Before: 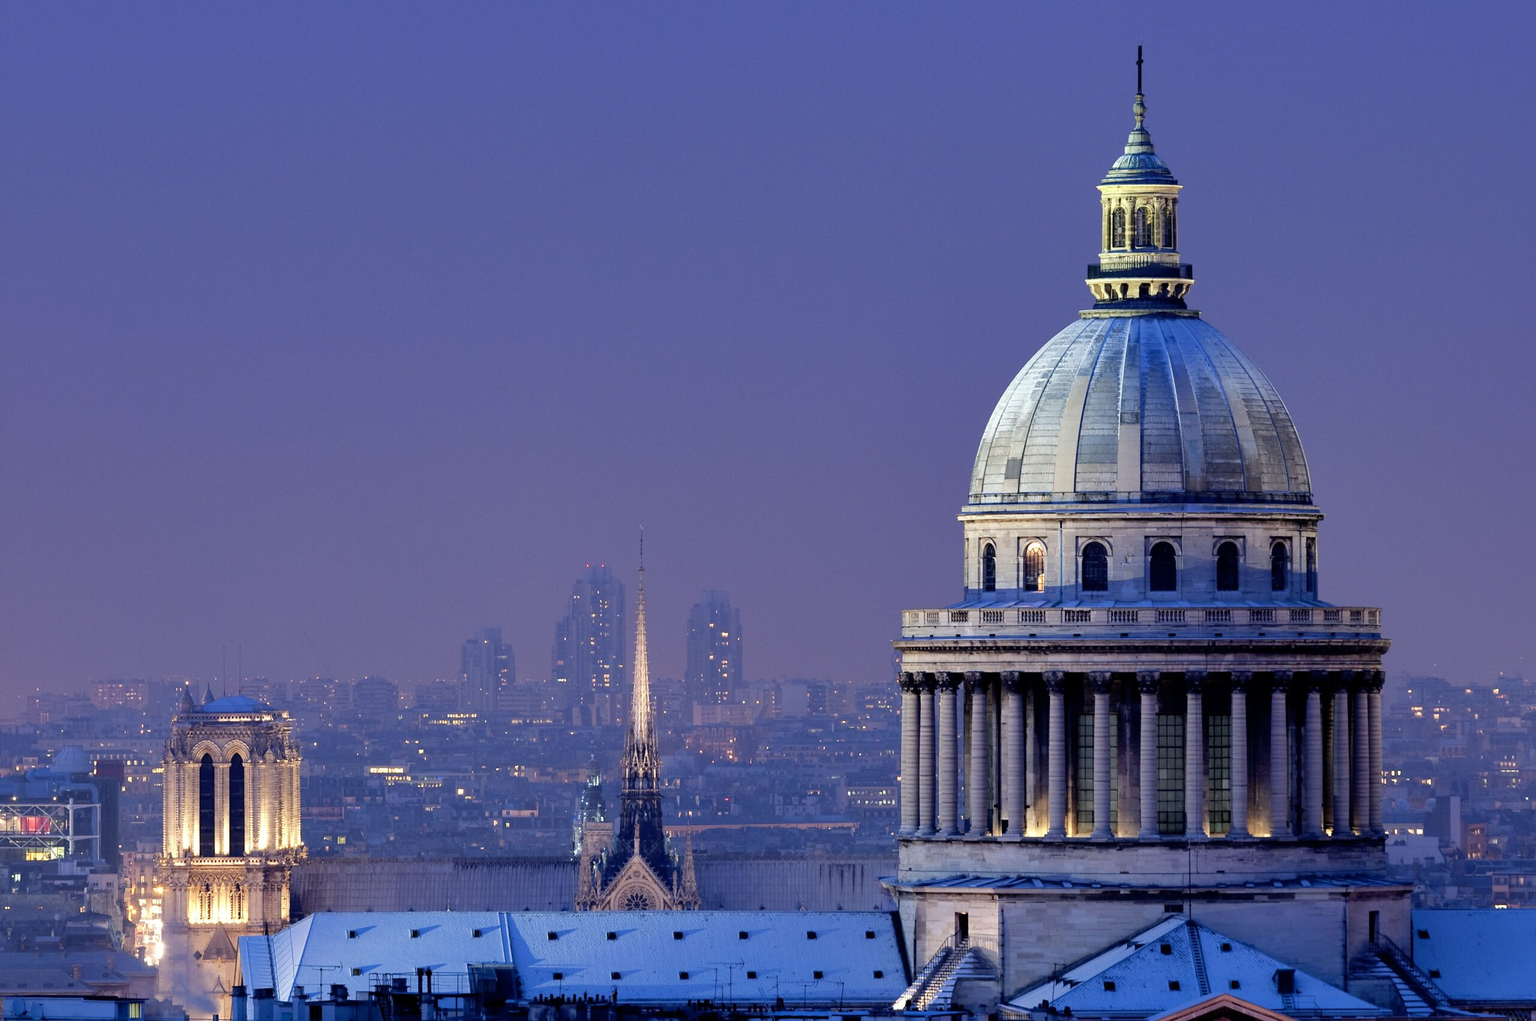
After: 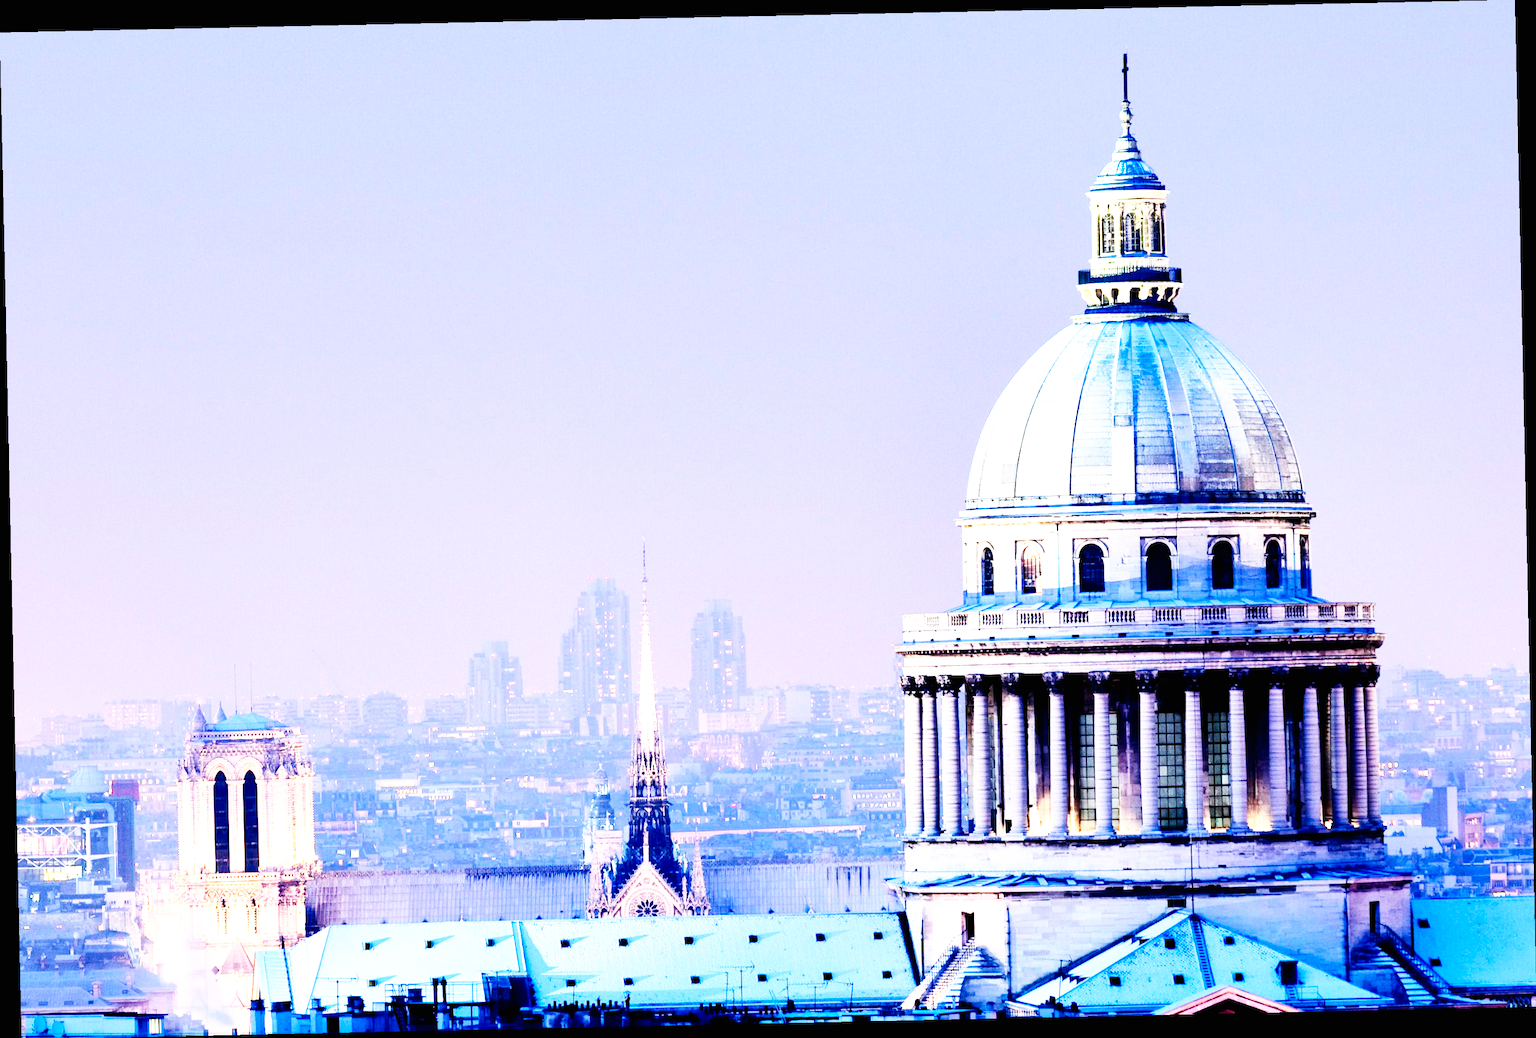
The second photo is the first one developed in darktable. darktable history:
exposure: black level correction 0, exposure 1.198 EV, compensate exposure bias true, compensate highlight preservation false
rotate and perspective: rotation -1.24°, automatic cropping off
base curve: curves: ch0 [(0, 0) (0.007, 0.004) (0.027, 0.03) (0.046, 0.07) (0.207, 0.54) (0.442, 0.872) (0.673, 0.972) (1, 1)], preserve colors none
tone equalizer: -8 EV -0.417 EV, -7 EV -0.389 EV, -6 EV -0.333 EV, -5 EV -0.222 EV, -3 EV 0.222 EV, -2 EV 0.333 EV, -1 EV 0.389 EV, +0 EV 0.417 EV, edges refinement/feathering 500, mask exposure compensation -1.57 EV, preserve details no
